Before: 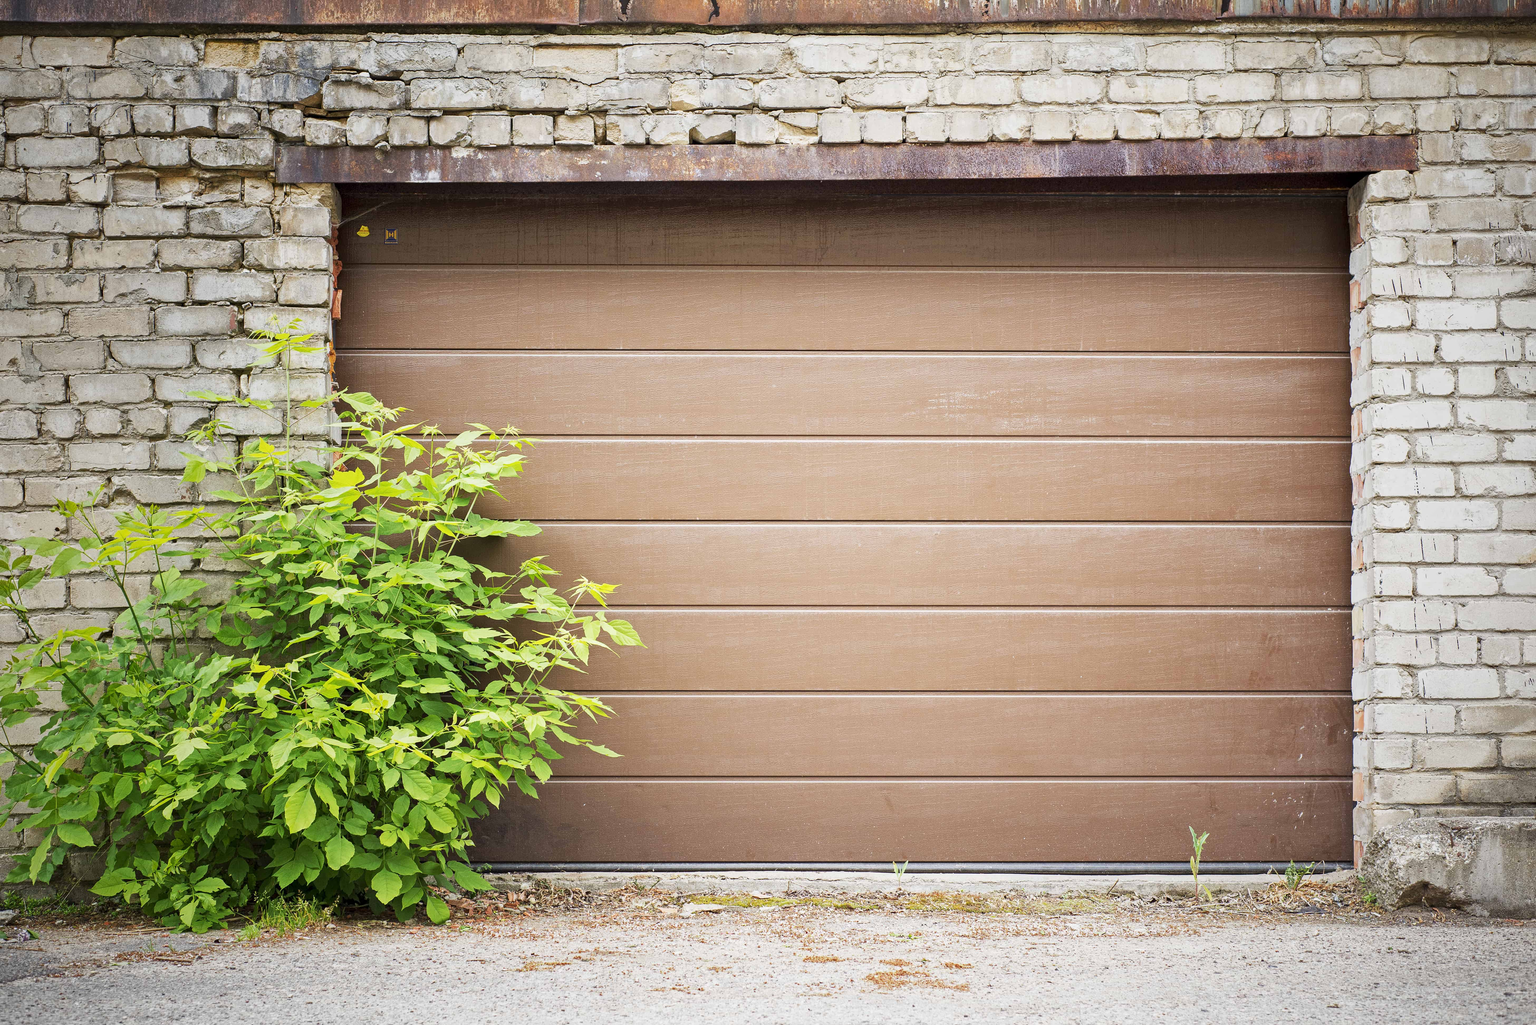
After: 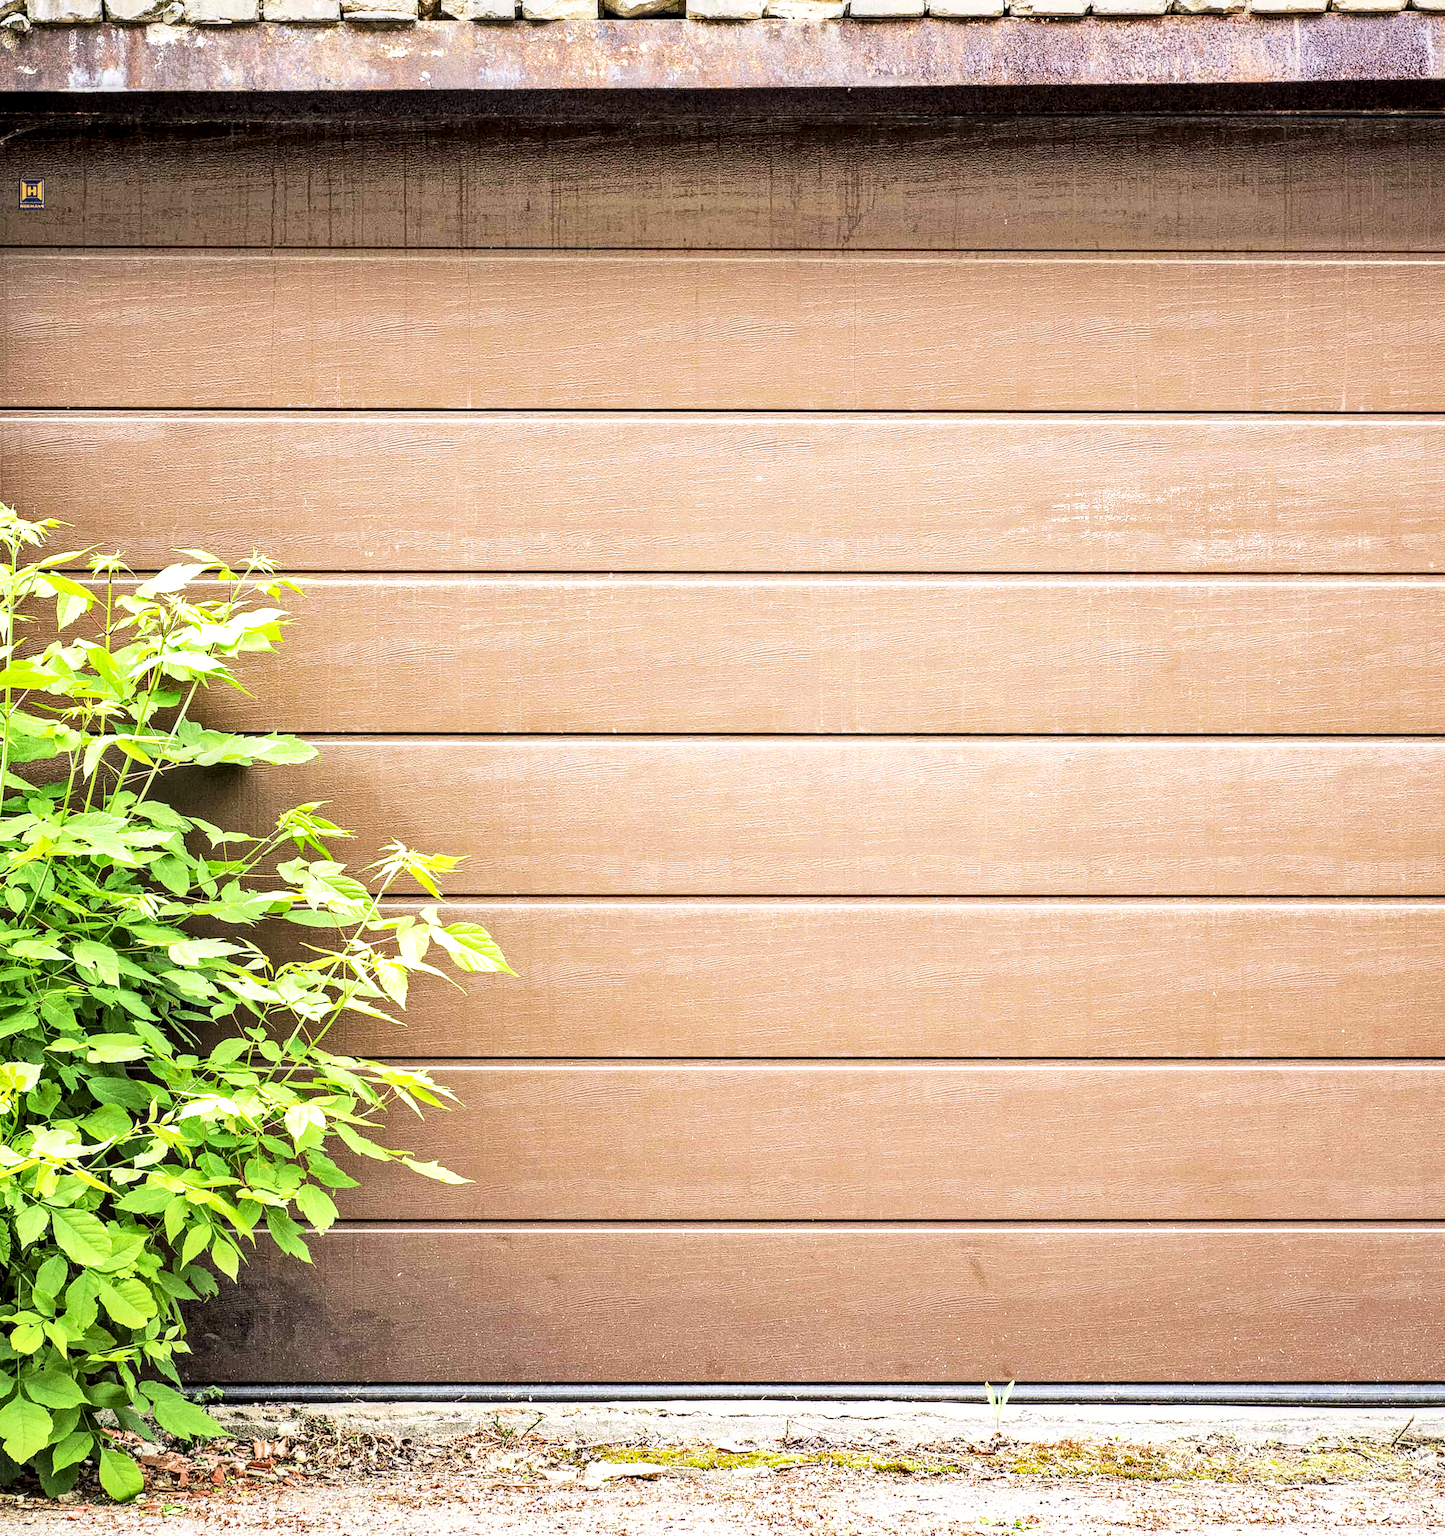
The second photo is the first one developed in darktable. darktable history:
crop and rotate: angle 0.013°, left 24.375%, top 13.127%, right 26.05%, bottom 8.005%
shadows and highlights: low approximation 0.01, soften with gaussian
exposure: exposure 0.942 EV, compensate highlight preservation false
tone equalizer: -8 EV -0.71 EV, -7 EV -0.678 EV, -6 EV -0.588 EV, -5 EV -0.37 EV, -3 EV 0.378 EV, -2 EV 0.6 EV, -1 EV 0.69 EV, +0 EV 0.774 EV, edges refinement/feathering 500, mask exposure compensation -1.57 EV, preserve details no
filmic rgb: black relative exposure -7.65 EV, white relative exposure 4.56 EV, hardness 3.61, color science v6 (2022)
local contrast: detail 150%
